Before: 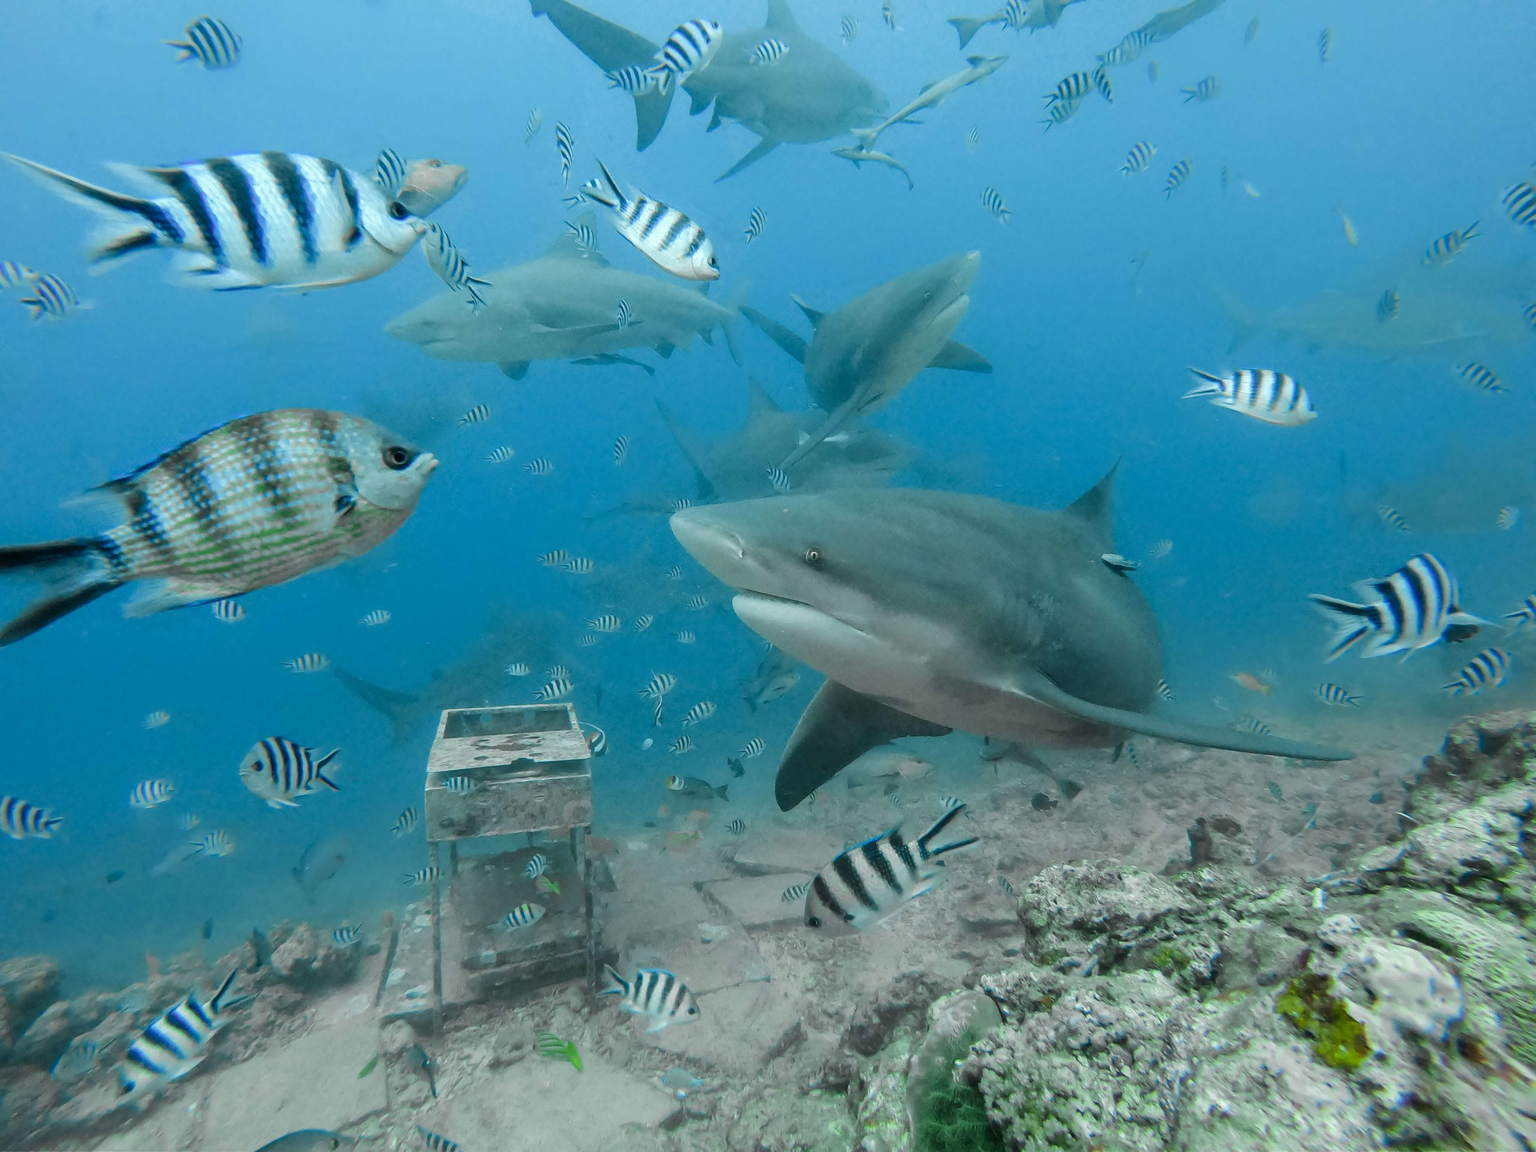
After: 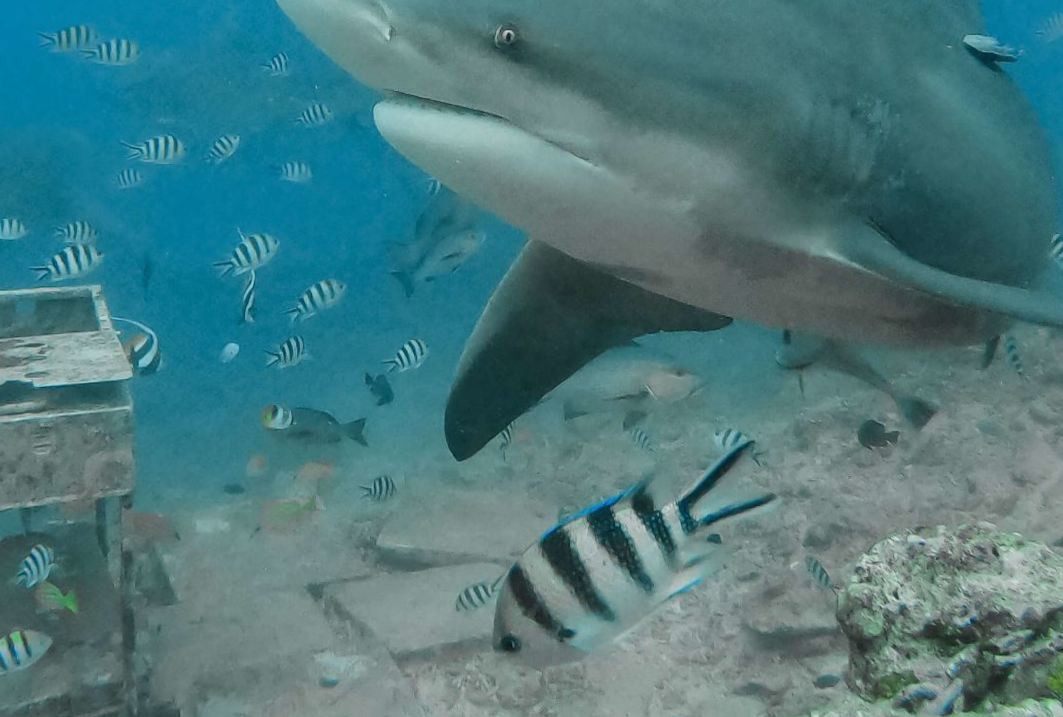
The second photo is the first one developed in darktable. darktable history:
crop: left 37.221%, top 45.169%, right 20.63%, bottom 13.777%
rotate and perspective: rotation -0.013°, lens shift (vertical) -0.027, lens shift (horizontal) 0.178, crop left 0.016, crop right 0.989, crop top 0.082, crop bottom 0.918
shadows and highlights: shadows 30
